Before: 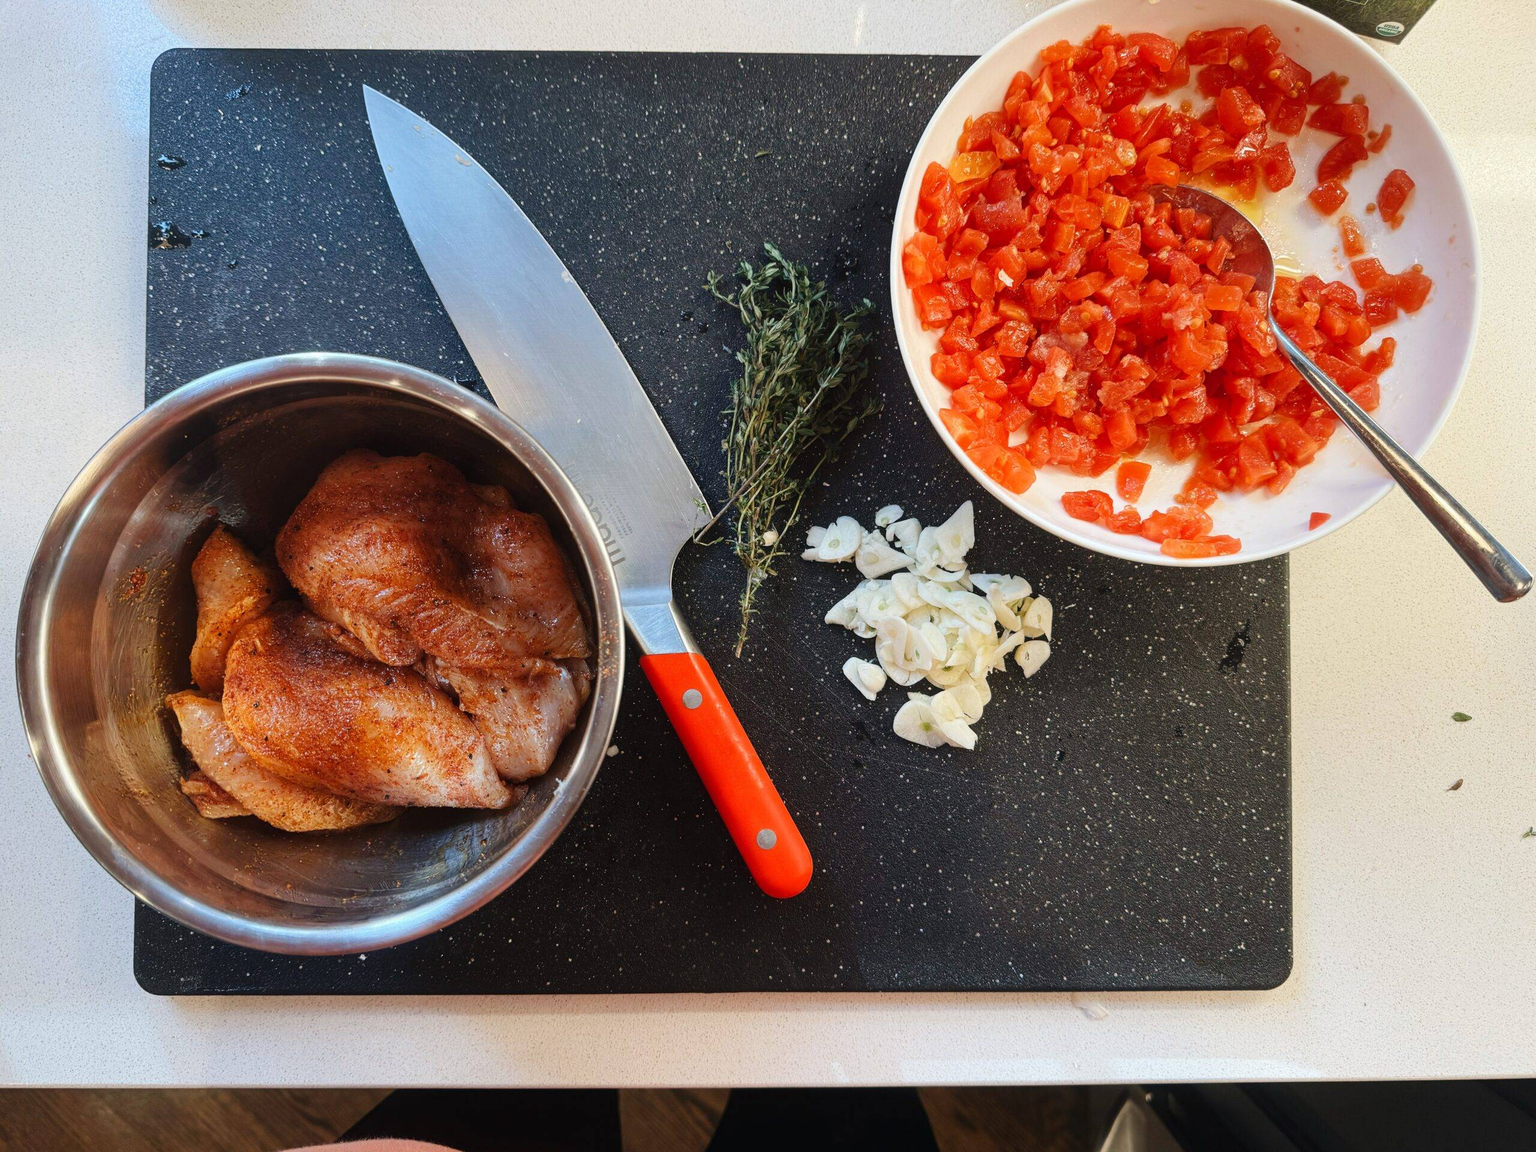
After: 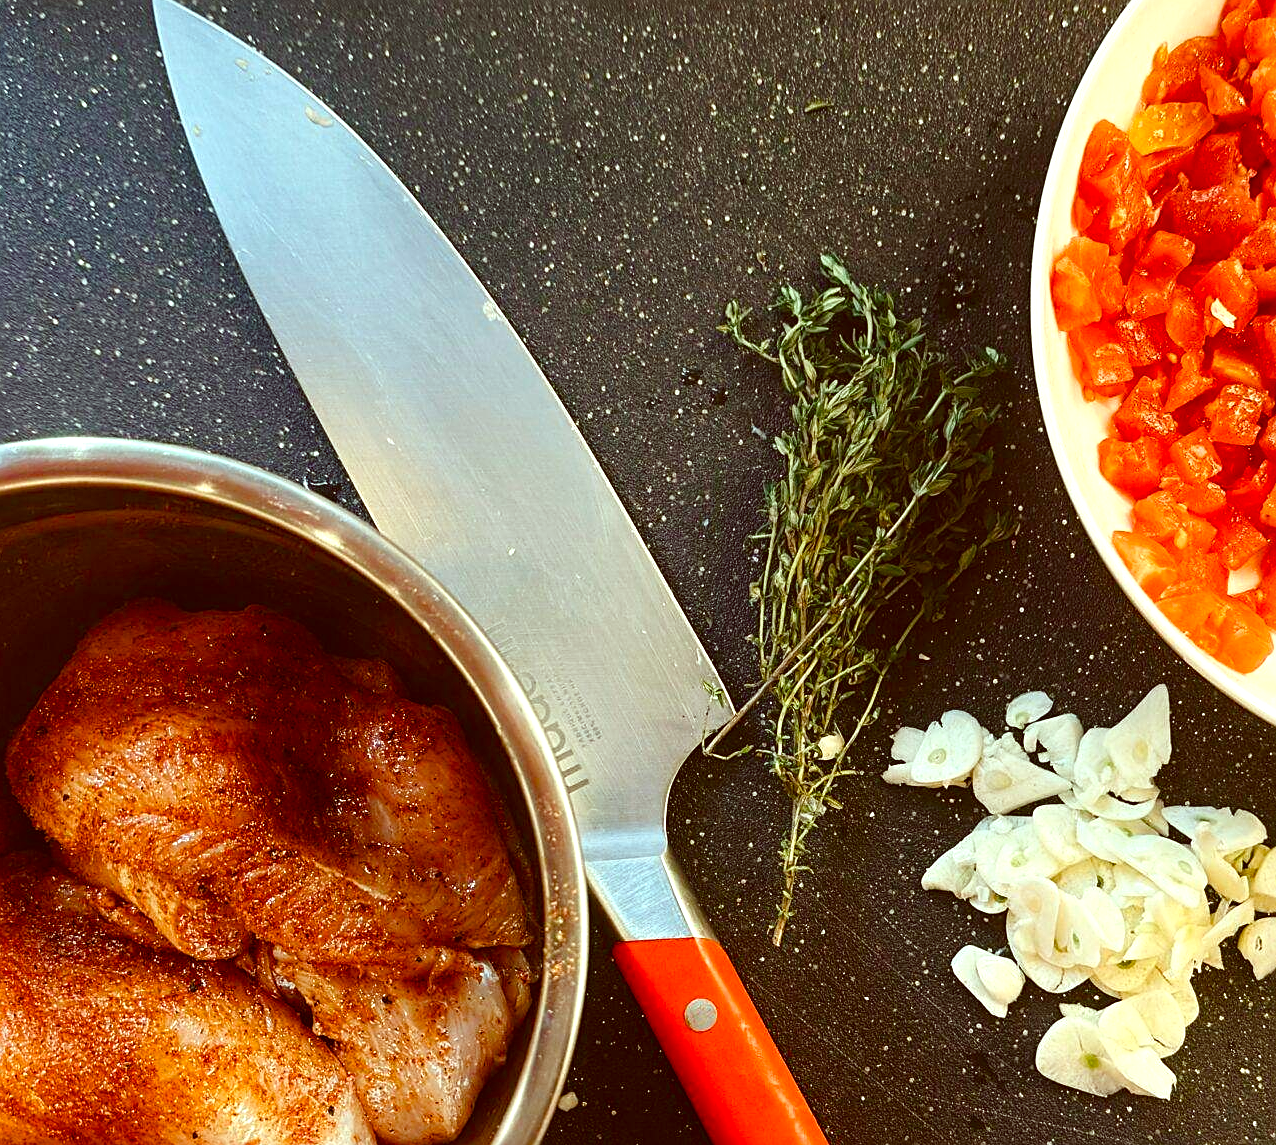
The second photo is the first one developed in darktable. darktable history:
color correction: highlights a* -6.11, highlights b* 9.5, shadows a* 10.18, shadows b* 24.02
shadows and highlights: radius 330.93, shadows 53.92, highlights -98.2, compress 94.3%, soften with gaussian
sharpen: on, module defaults
tone equalizer: -8 EV -0.443 EV, -7 EV -0.363 EV, -6 EV -0.314 EV, -5 EV -0.216 EV, -3 EV 0.22 EV, -2 EV 0.361 EV, -1 EV 0.402 EV, +0 EV 0.416 EV, smoothing diameter 24.83%, edges refinement/feathering 7.67, preserve details guided filter
color balance rgb: highlights gain › luminance 6.126%, highlights gain › chroma 1.243%, highlights gain › hue 91.59°, perceptual saturation grading › global saturation 45.55%, perceptual saturation grading › highlights -50.146%, perceptual saturation grading › shadows 31.034%
crop: left 17.712%, top 7.813%, right 32.443%, bottom 32.508%
